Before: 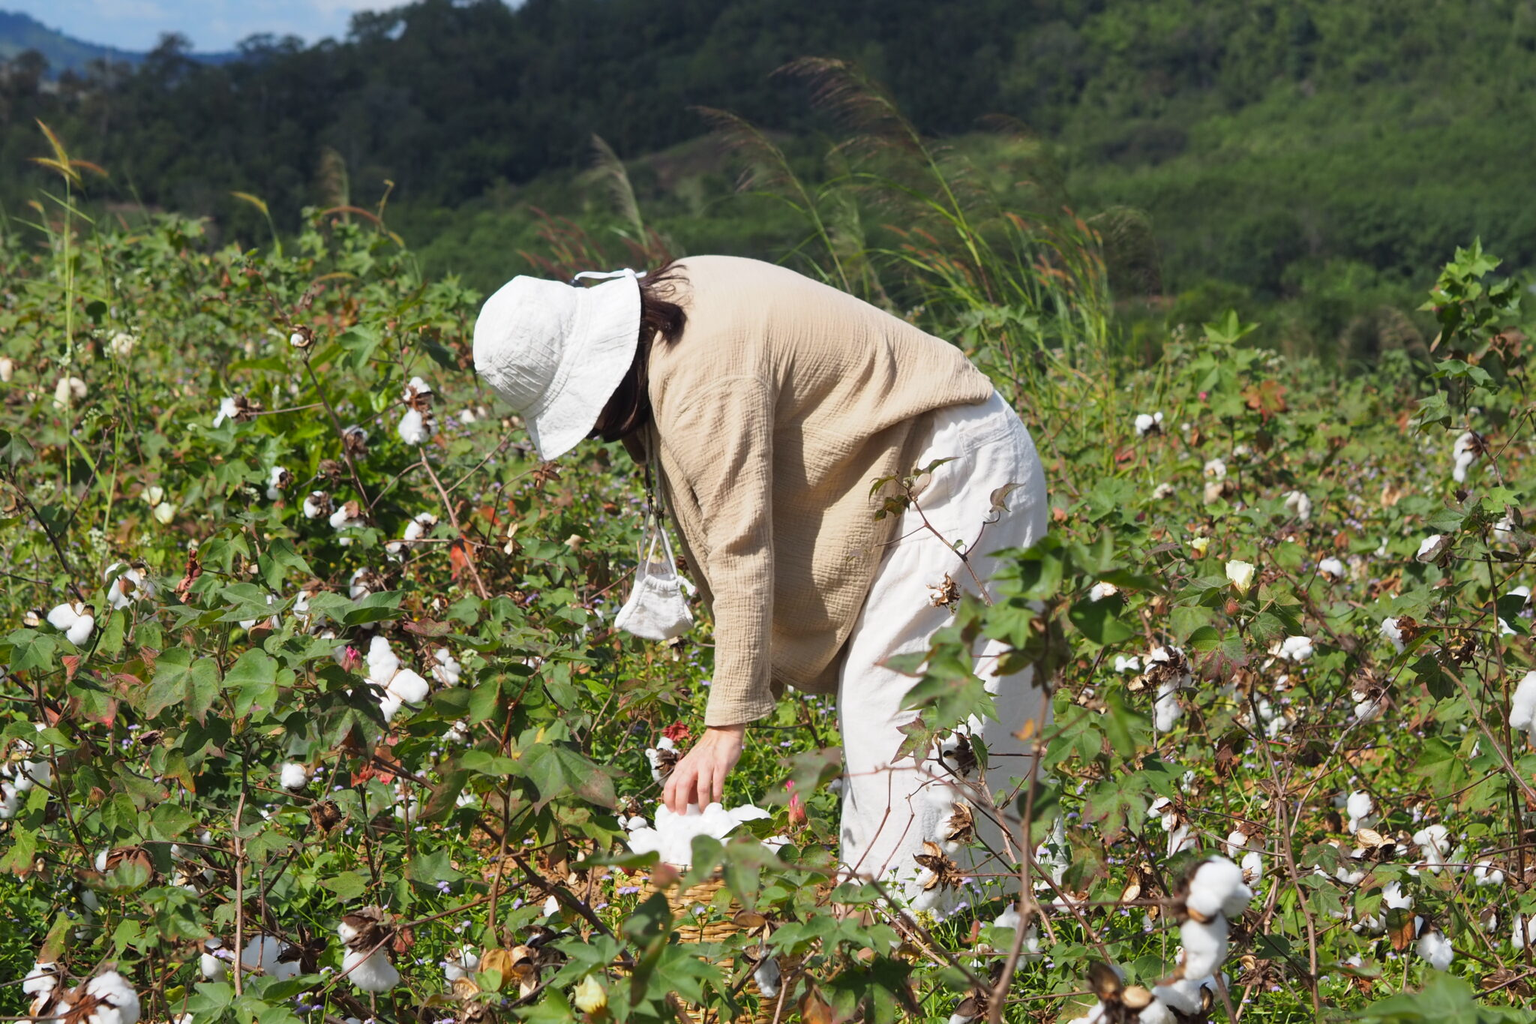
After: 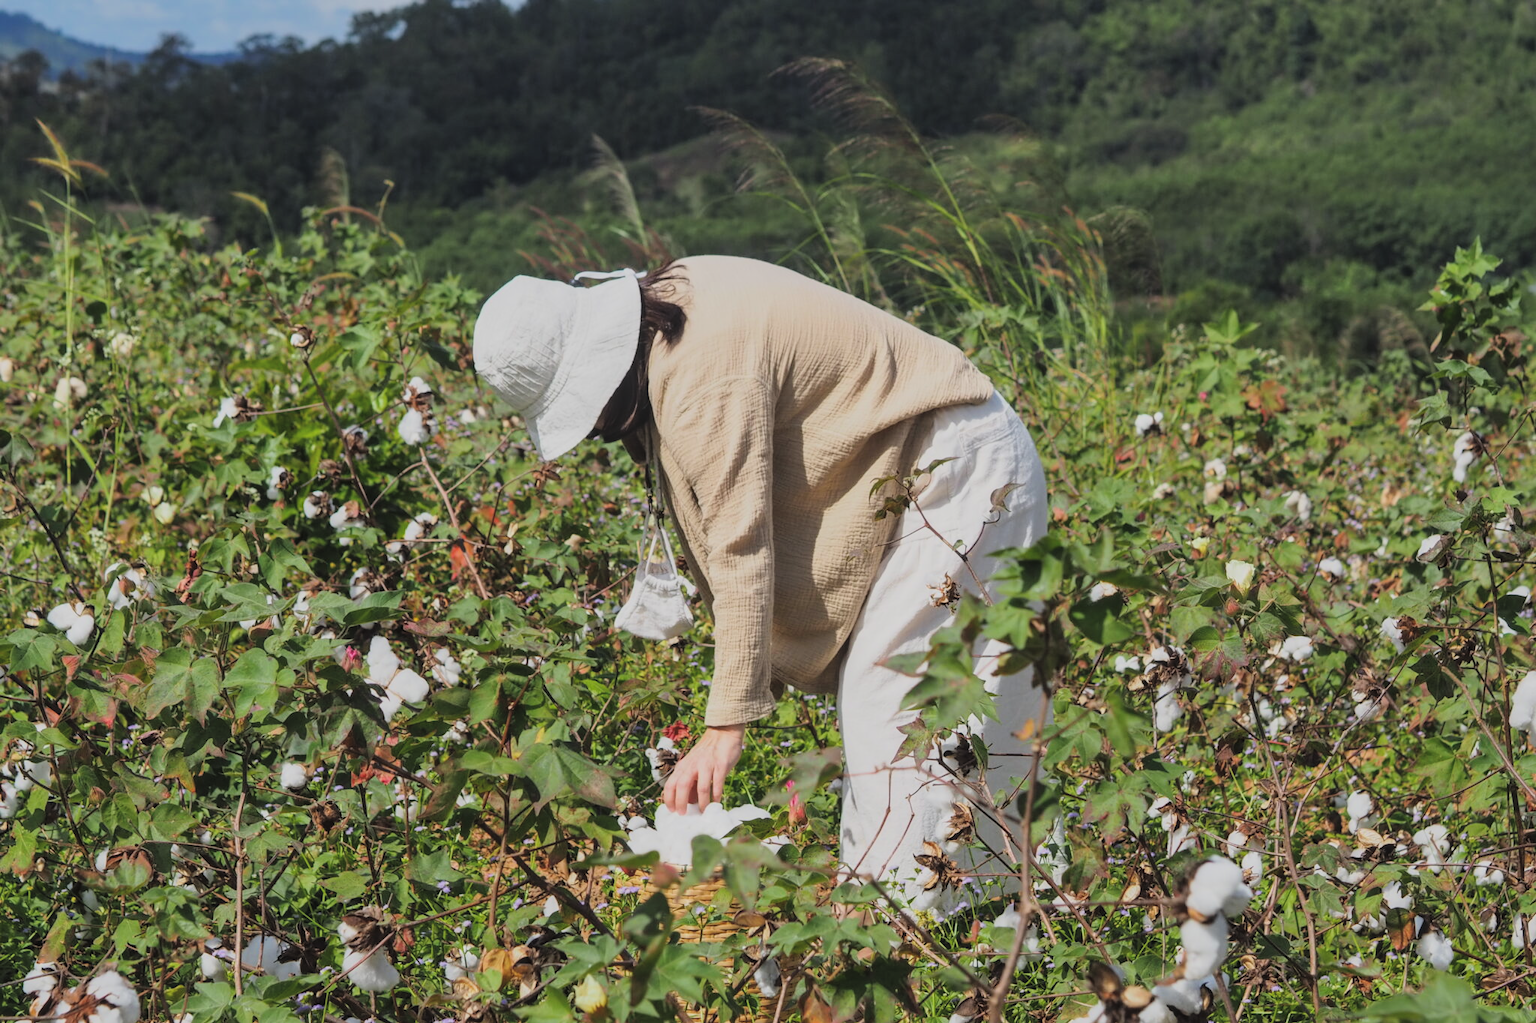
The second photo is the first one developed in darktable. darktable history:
filmic rgb: black relative exposure -7.15 EV, white relative exposure 5.36 EV, hardness 3.02, color science v6 (2022)
exposure: black level correction -0.015, compensate highlight preservation false
vibrance: vibrance 20%
local contrast: on, module defaults
